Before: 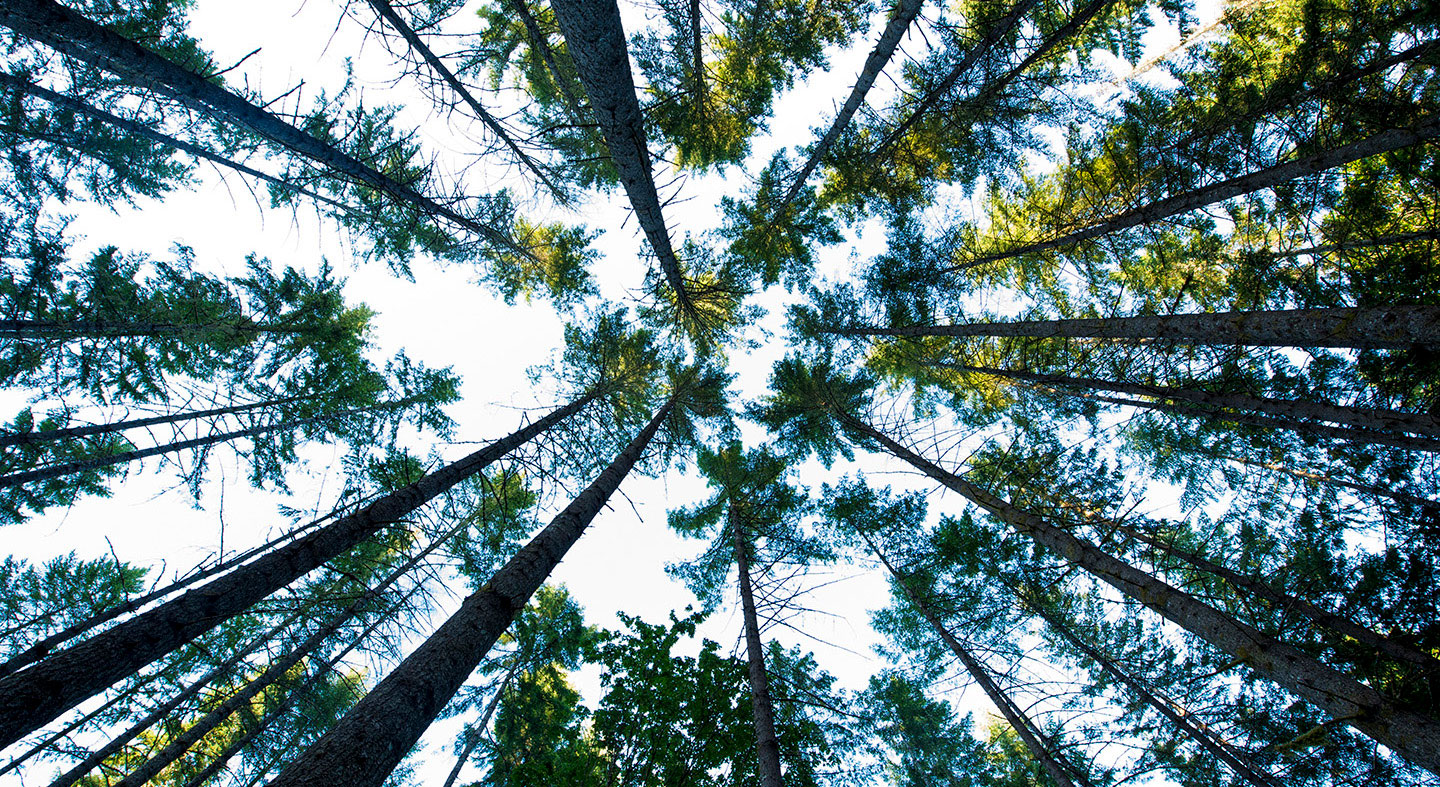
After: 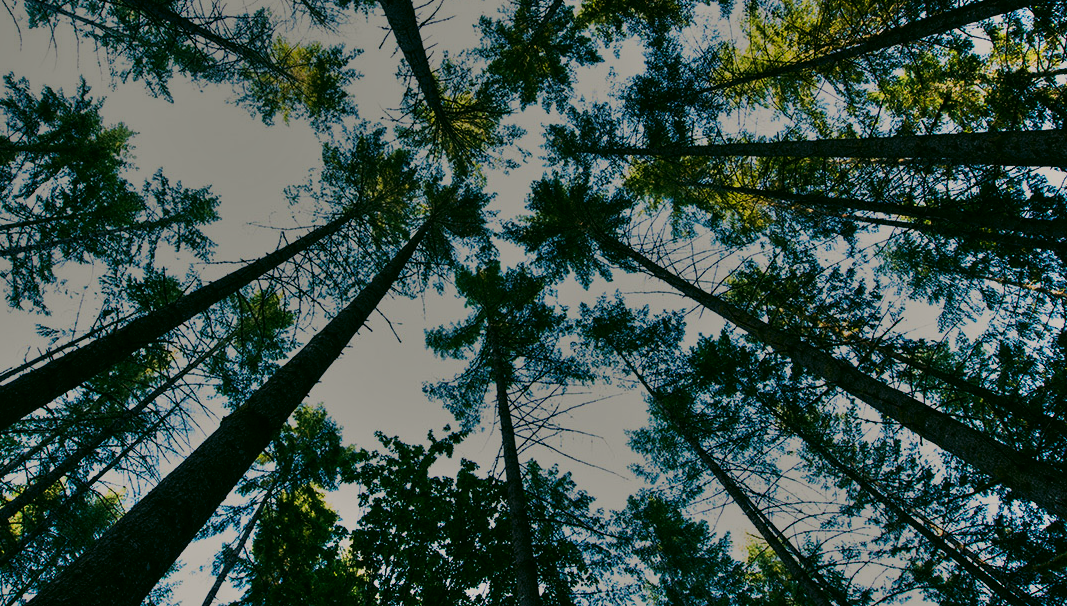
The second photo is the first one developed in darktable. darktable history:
color correction: highlights a* 4, highlights b* 4.94, shadows a* -7.68, shadows b* 4.92
tone equalizer: -8 EV -2 EV, -7 EV -1.98 EV, -6 EV -1.97 EV, -5 EV -1.98 EV, -4 EV -1.97 EV, -3 EV -1.97 EV, -2 EV -1.99 EV, -1 EV -1.61 EV, +0 EV -1.98 EV
crop: left 16.874%, top 22.991%, right 8.98%
tone curve: curves: ch0 [(0, 0) (0.003, 0.006) (0.011, 0.01) (0.025, 0.017) (0.044, 0.029) (0.069, 0.043) (0.1, 0.064) (0.136, 0.091) (0.177, 0.128) (0.224, 0.162) (0.277, 0.206) (0.335, 0.258) (0.399, 0.324) (0.468, 0.404) (0.543, 0.499) (0.623, 0.595) (0.709, 0.693) (0.801, 0.786) (0.898, 0.883) (1, 1)], preserve colors none
shadows and highlights: low approximation 0.01, soften with gaussian
contrast brightness saturation: saturation -0.062
